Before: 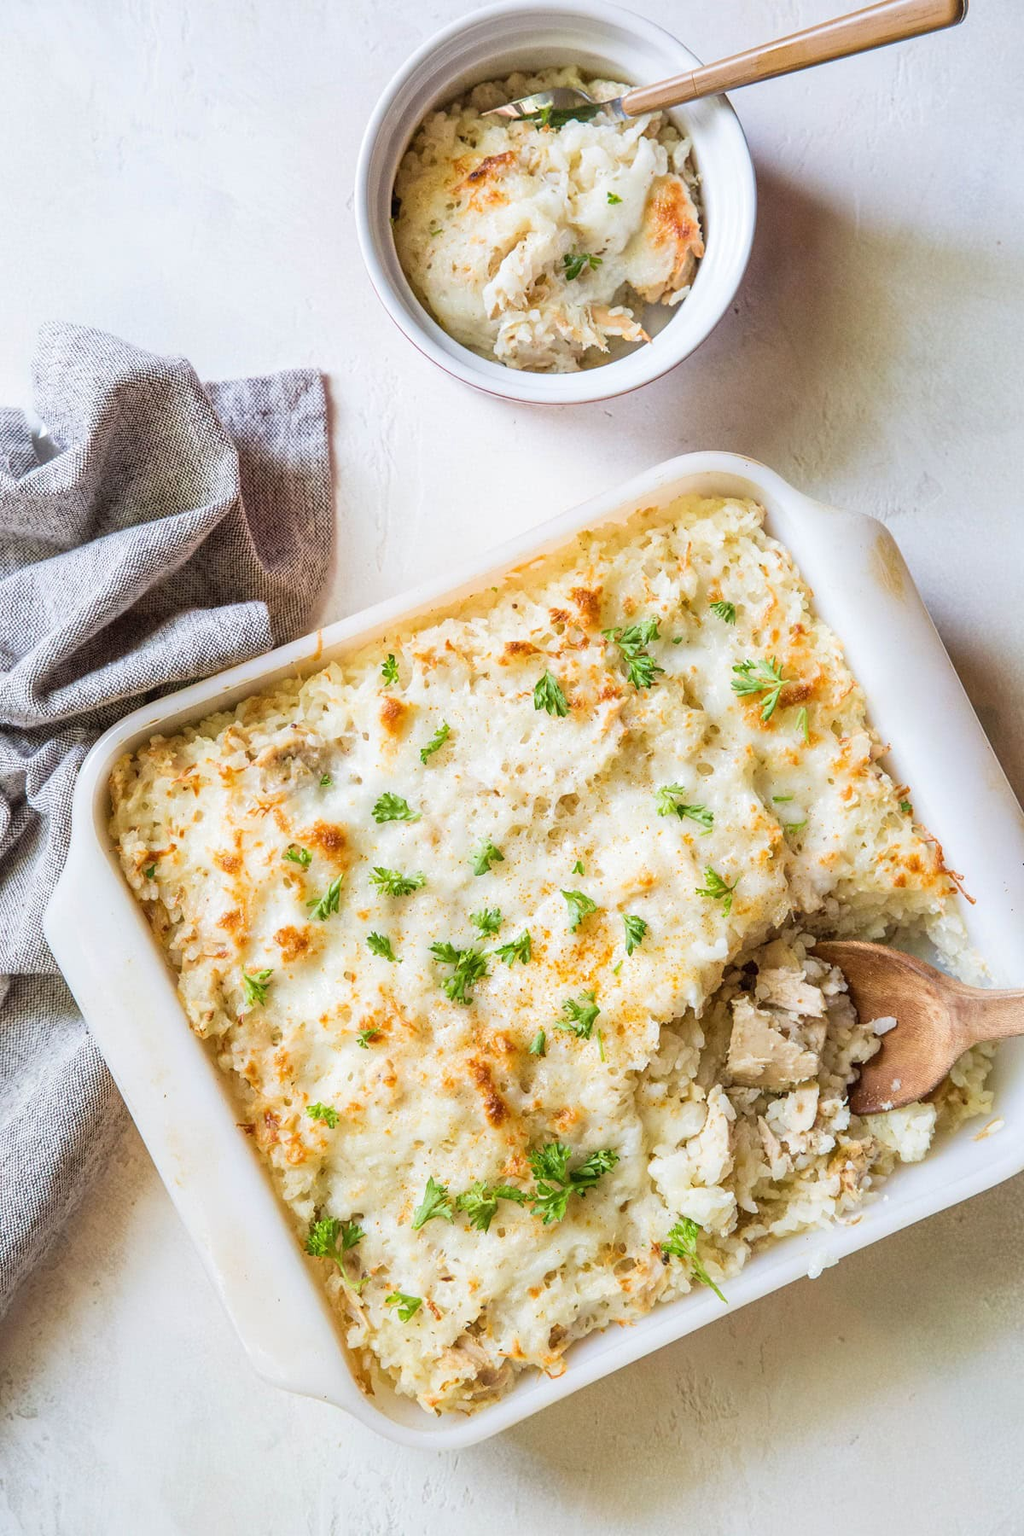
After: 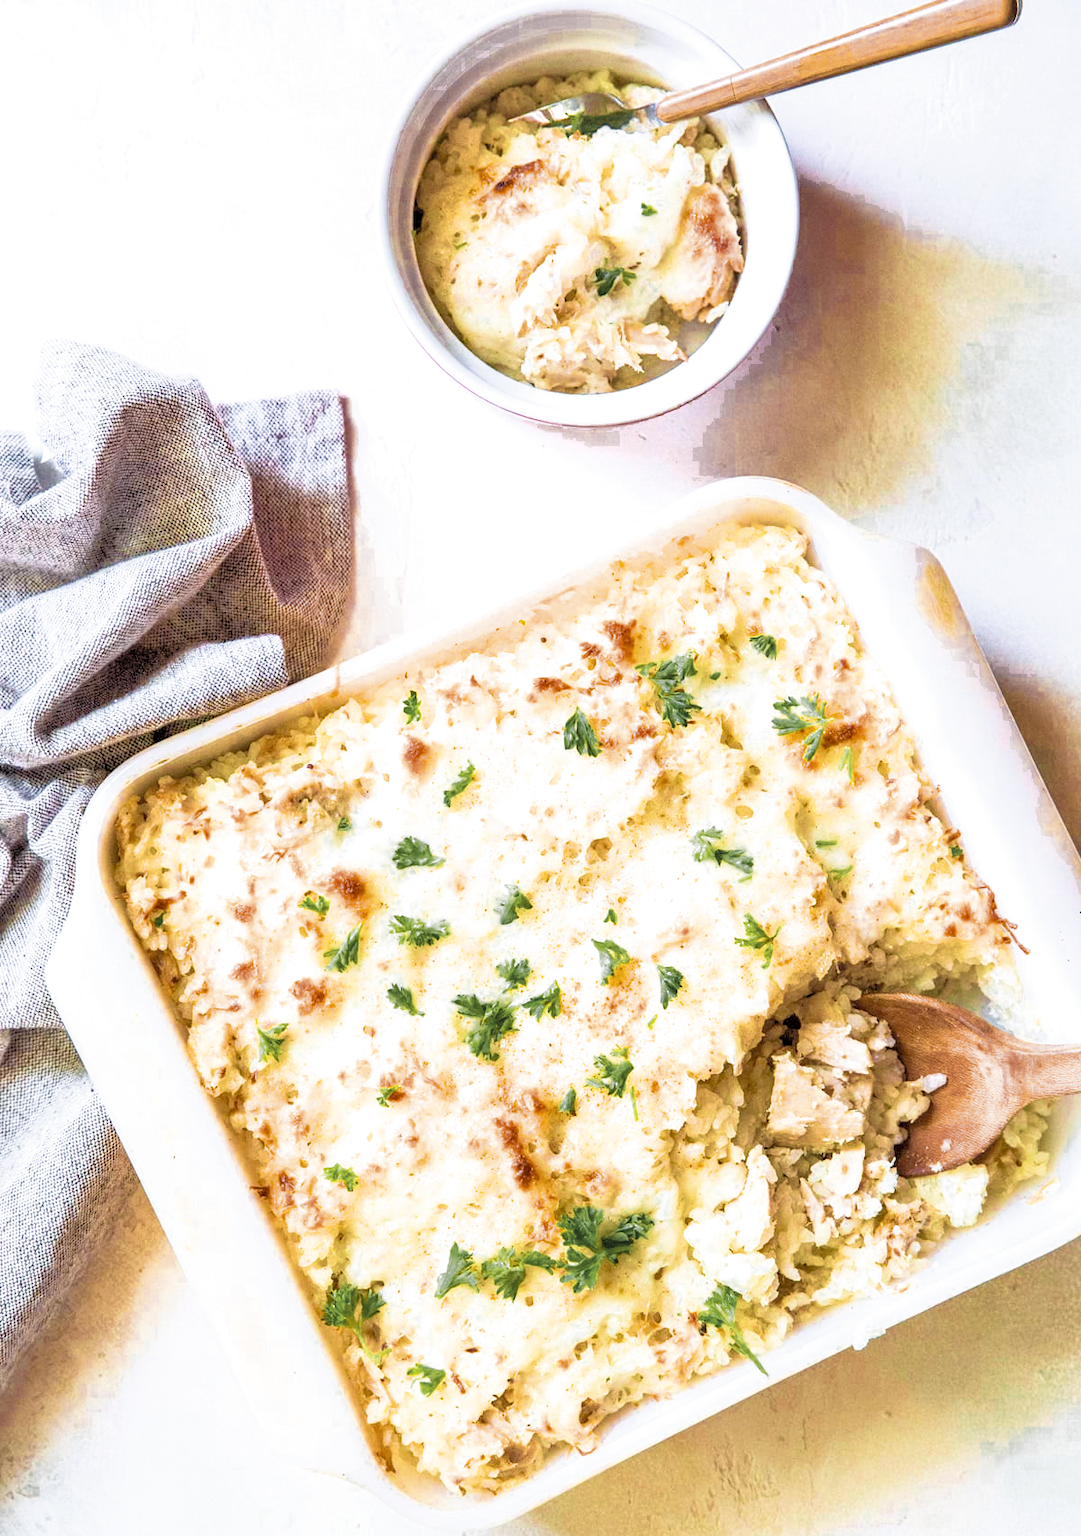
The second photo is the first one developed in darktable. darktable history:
crop and rotate: top 0.002%, bottom 5.256%
color zones: curves: ch0 [(0.035, 0.242) (0.25, 0.5) (0.384, 0.214) (0.488, 0.255) (0.75, 0.5)]; ch1 [(0.063, 0.379) (0.25, 0.5) (0.354, 0.201) (0.489, 0.085) (0.729, 0.271)]; ch2 [(0.25, 0.5) (0.38, 0.517) (0.442, 0.51) (0.735, 0.456)]
filmic rgb: black relative exposure -3.73 EV, white relative exposure 2.76 EV, dynamic range scaling -5.61%, hardness 3.05
exposure: exposure 0.602 EV, compensate exposure bias true, compensate highlight preservation false
velvia: strength 56.22%
color balance rgb: power › chroma 1.025%, power › hue 256.66°, perceptual saturation grading › global saturation 0.913%, global vibrance 20%
tone equalizer: -7 EV 0.15 EV, -6 EV 0.571 EV, -5 EV 1.18 EV, -4 EV 1.34 EV, -3 EV 1.15 EV, -2 EV 0.6 EV, -1 EV 0.159 EV, luminance estimator HSV value / RGB max
